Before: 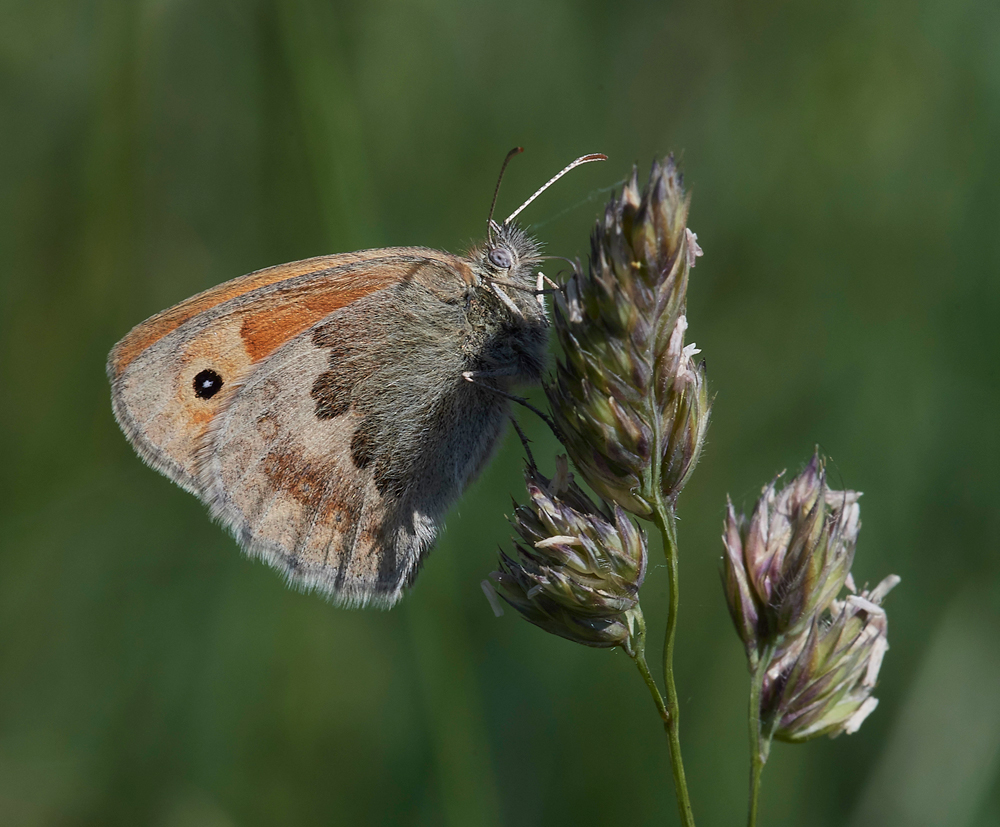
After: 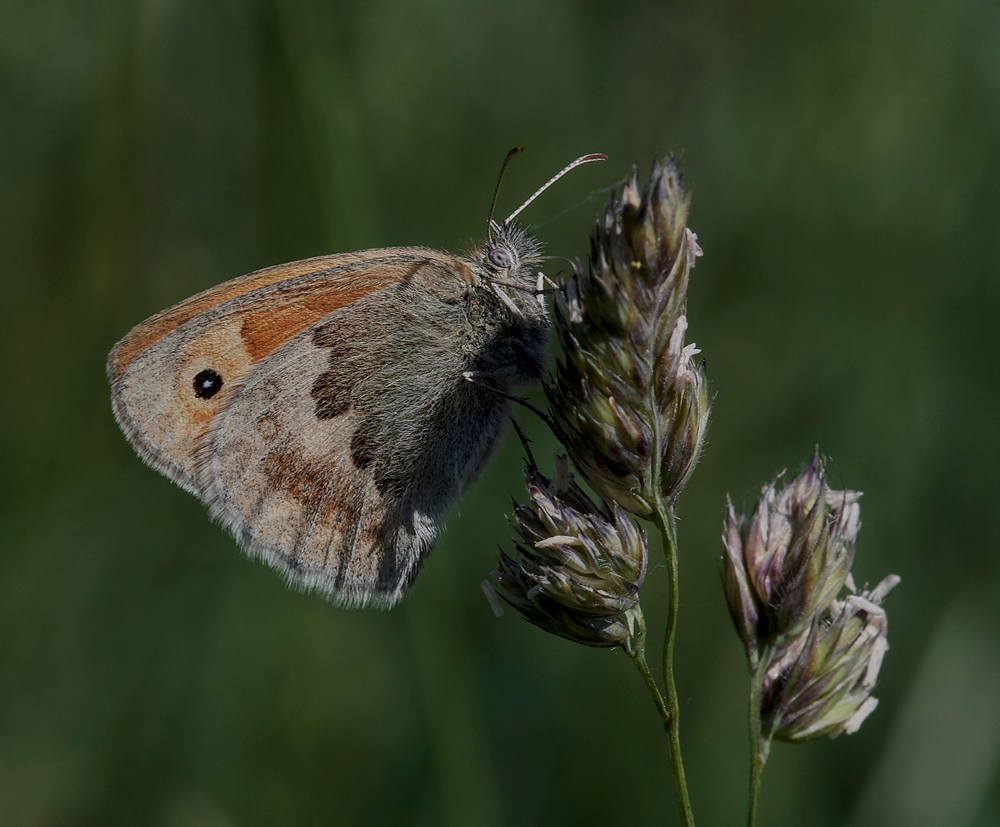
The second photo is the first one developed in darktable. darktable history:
exposure: exposure -0.915 EV, compensate highlight preservation false
local contrast: detail 130%
shadows and highlights: shadows 17.91, highlights -84.77, soften with gaussian
